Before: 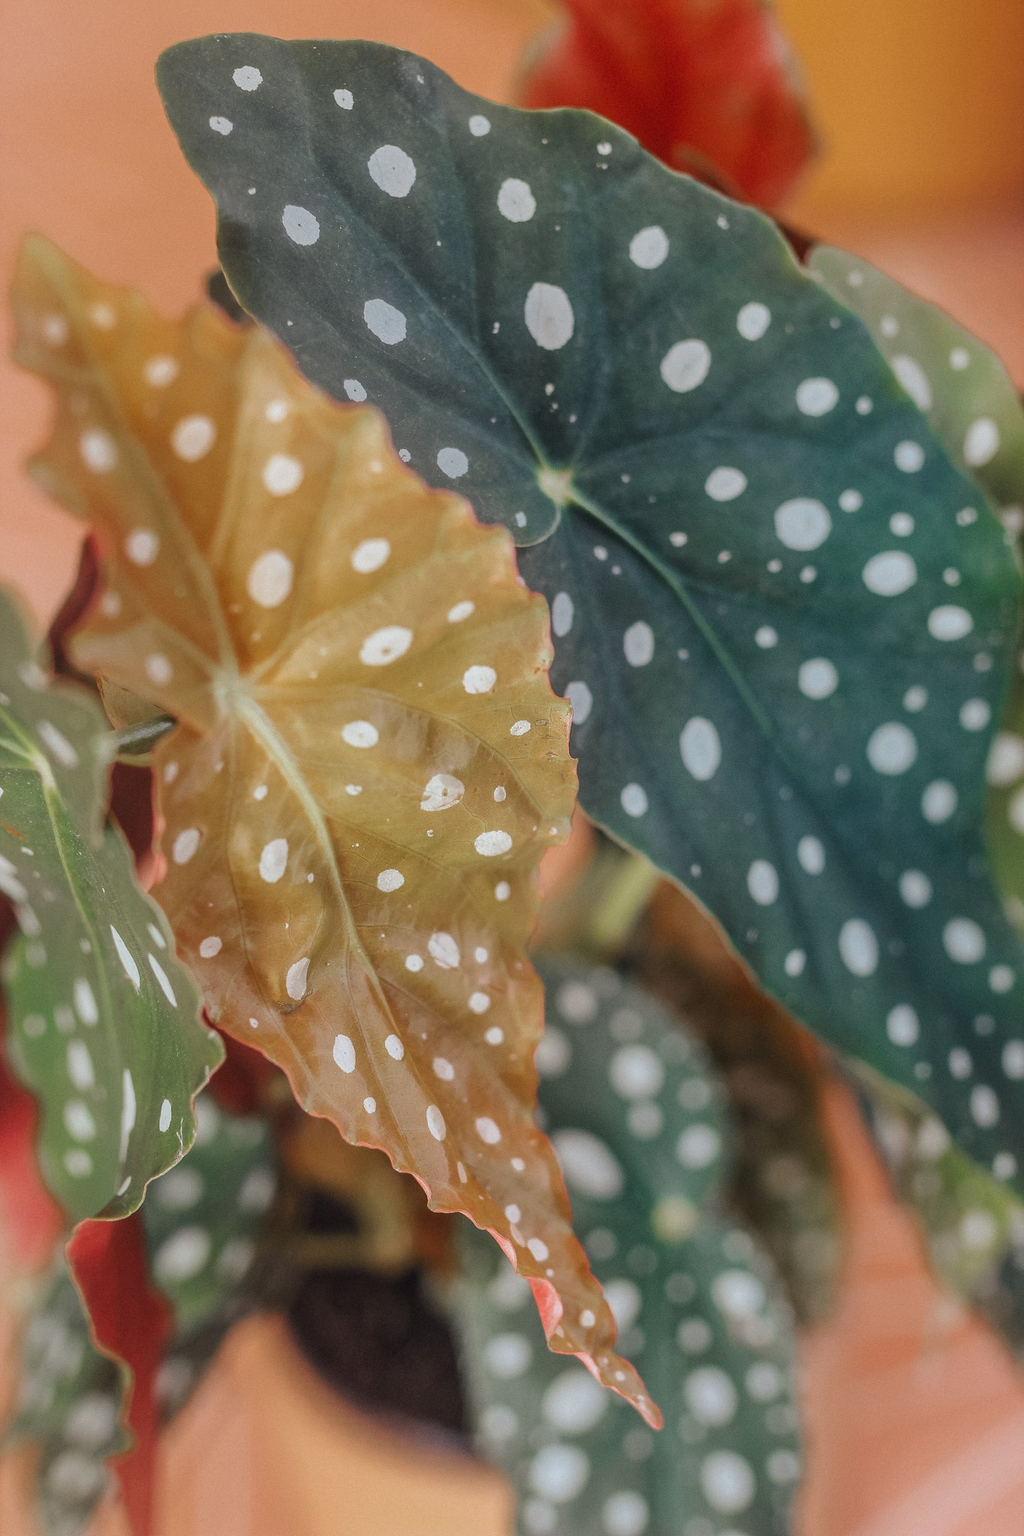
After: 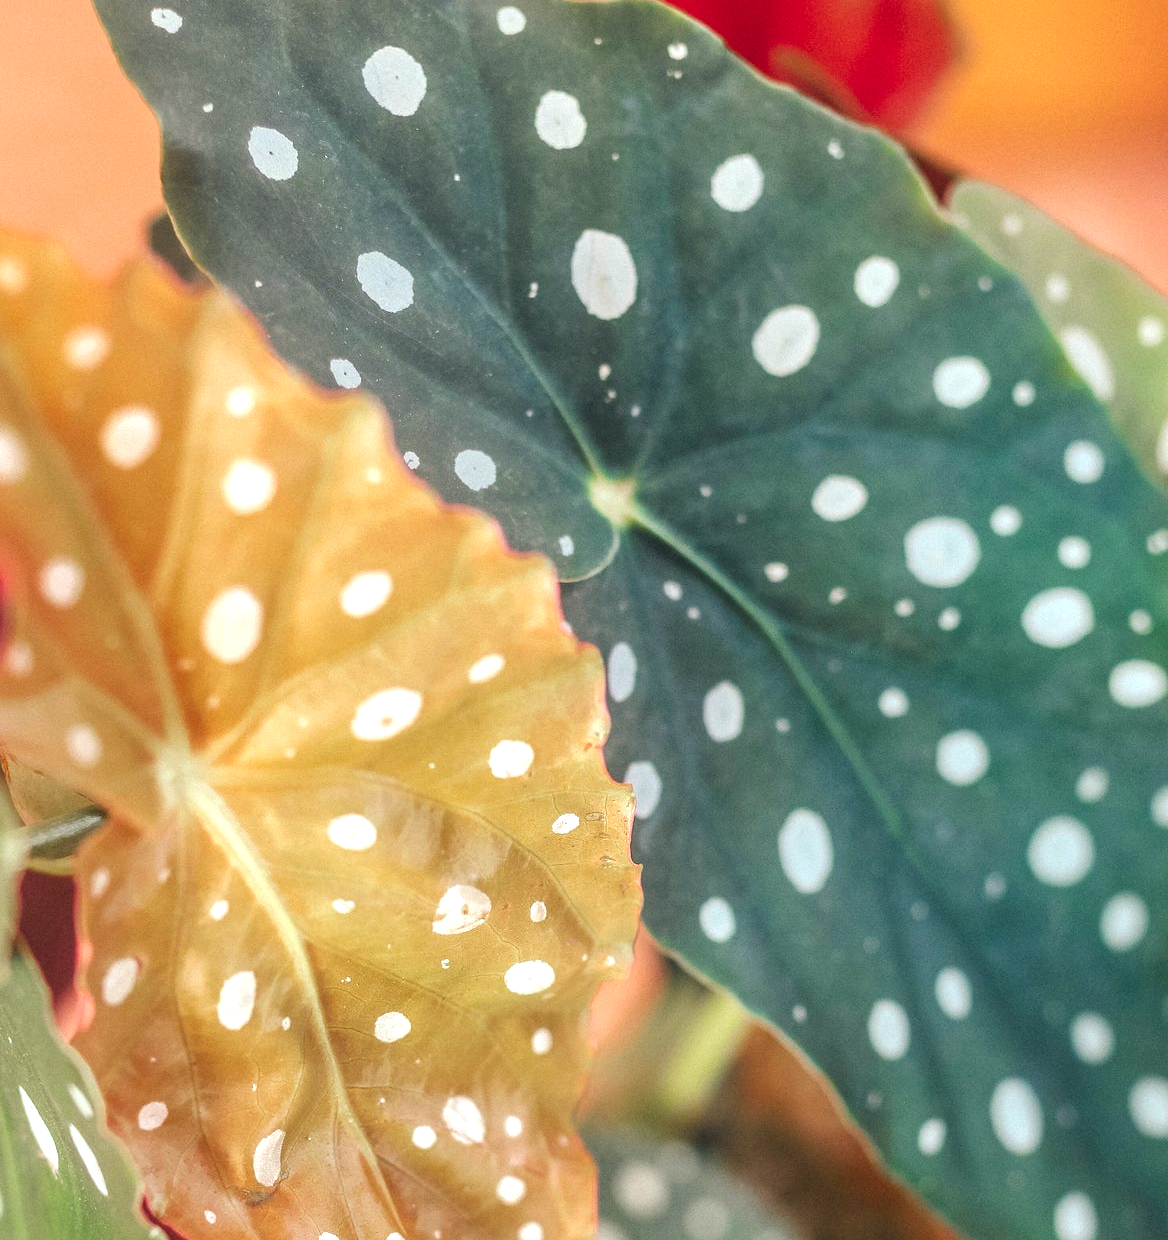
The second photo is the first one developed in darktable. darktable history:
crop and rotate: left 9.43%, top 7.192%, right 4.955%, bottom 32.216%
exposure: exposure 0.949 EV, compensate highlight preservation false
color calibration: output R [0.972, 0.068, -0.094, 0], output G [-0.178, 1.216, -0.086, 0], output B [0.095, -0.136, 0.98, 0], illuminant same as pipeline (D50), adaptation XYZ, x 0.346, y 0.359, temperature 5015.92 K
